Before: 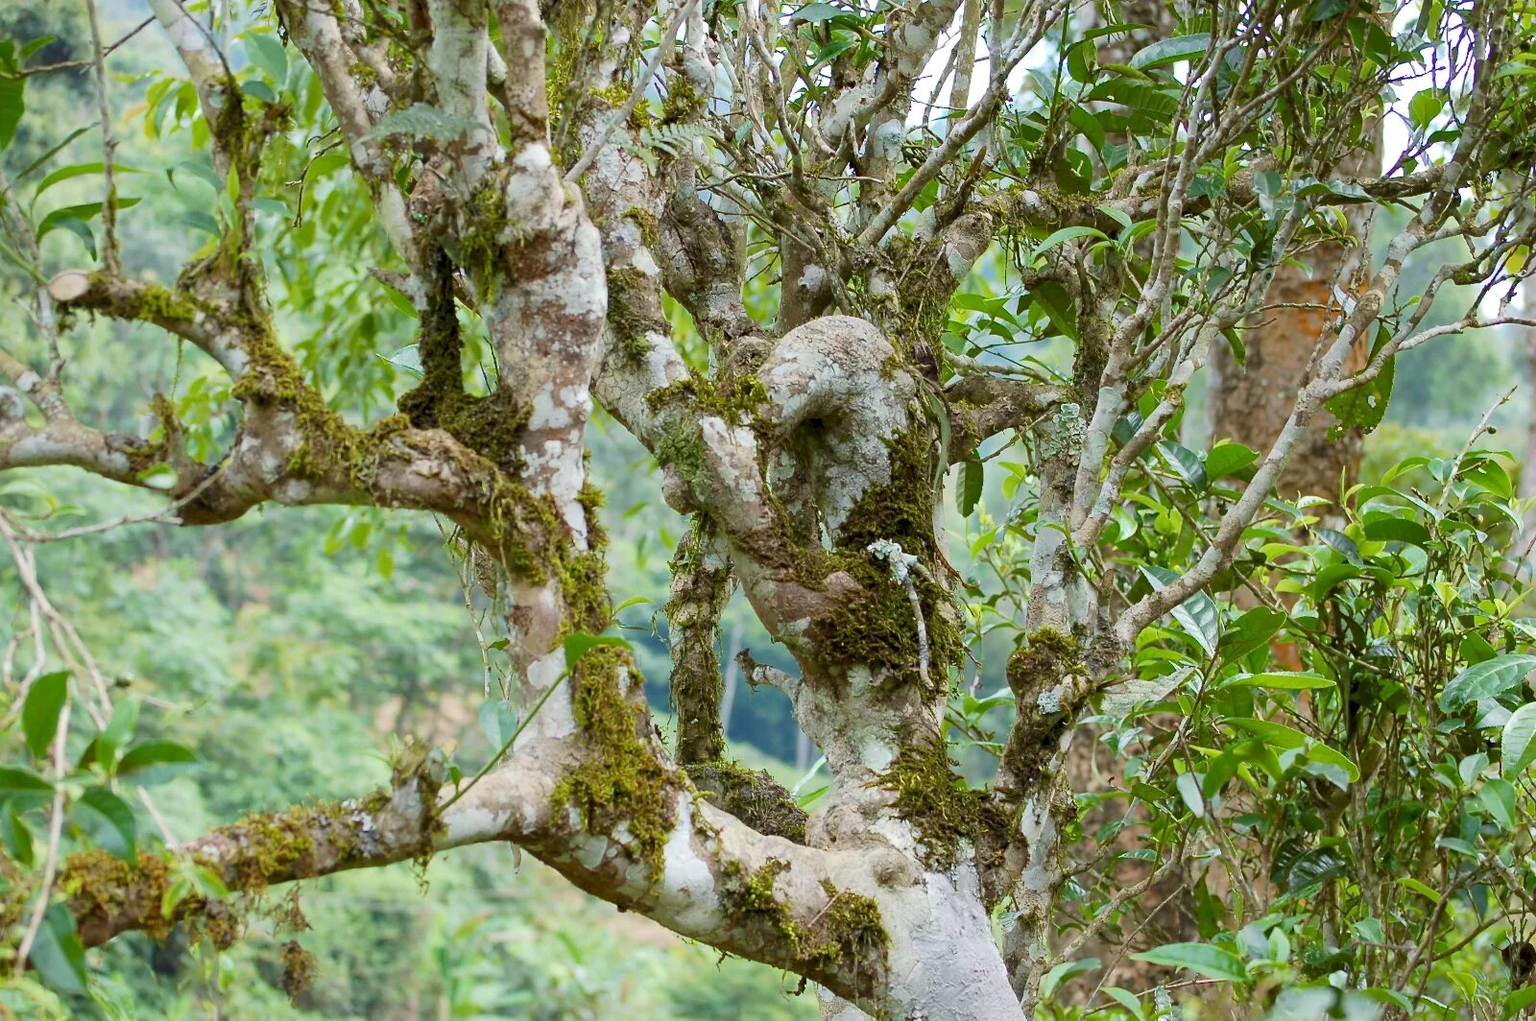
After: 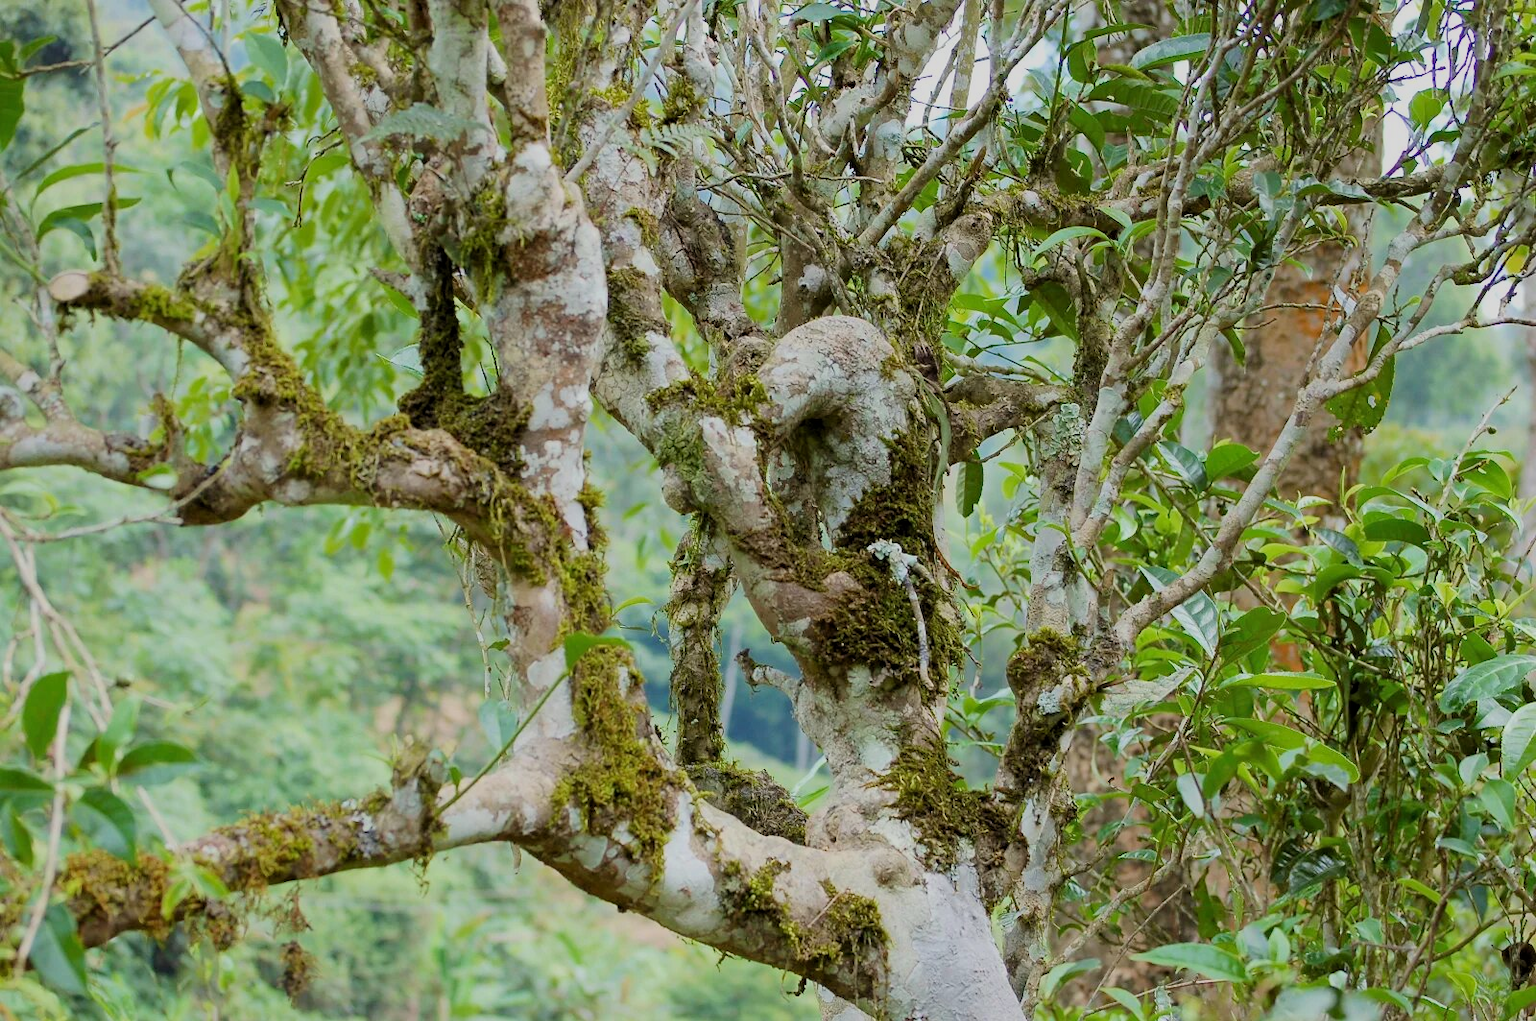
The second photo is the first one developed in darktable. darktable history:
filmic rgb: black relative exposure -7.98 EV, white relative exposure 4.03 EV, hardness 4.13, contrast 0.93, color science v6 (2022)
